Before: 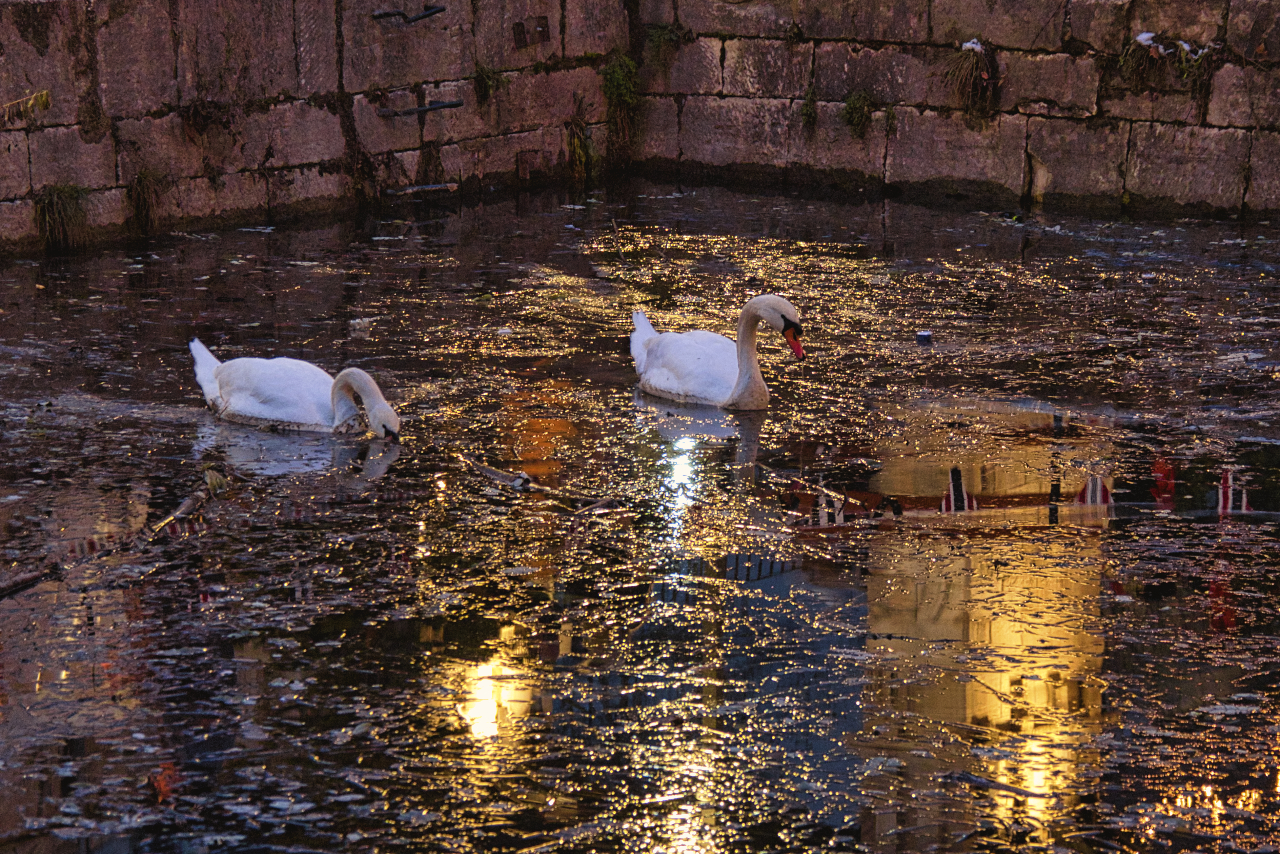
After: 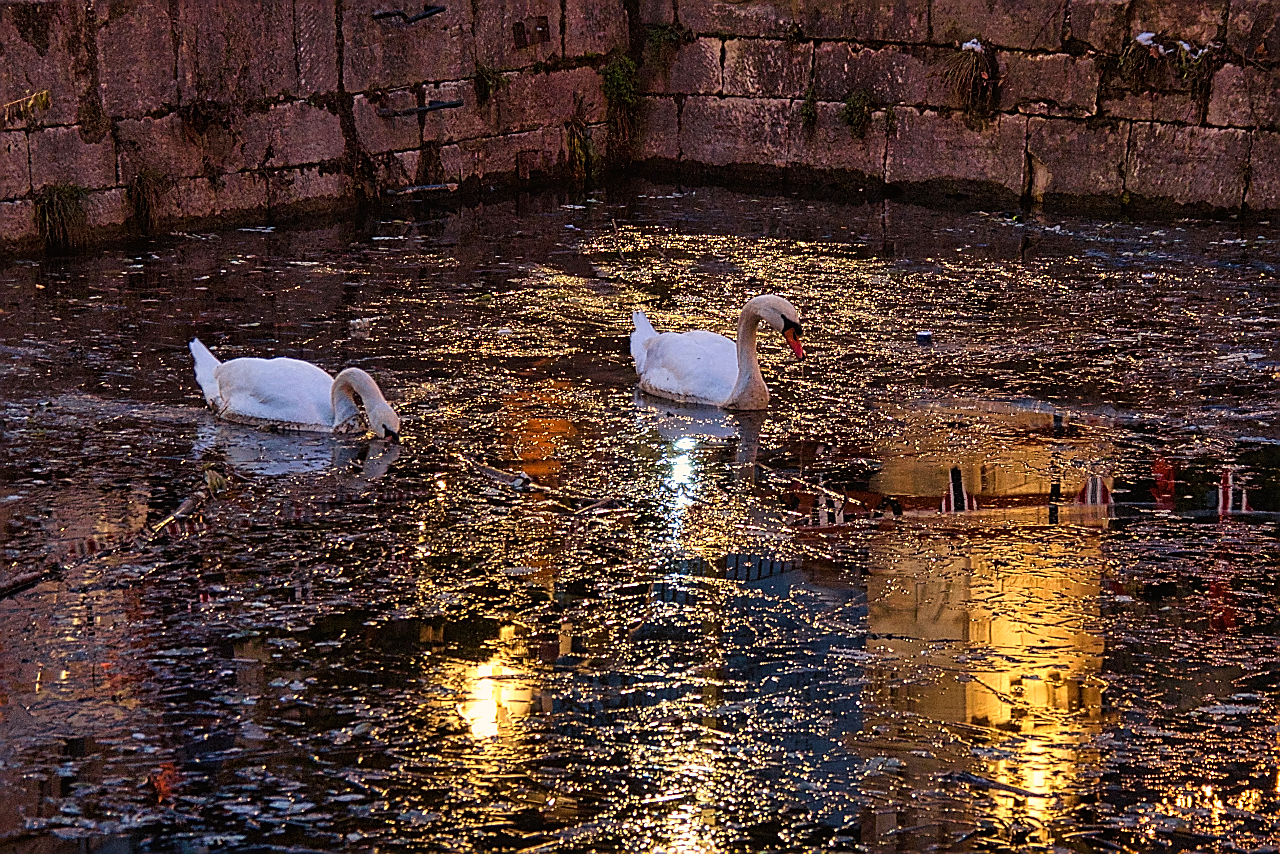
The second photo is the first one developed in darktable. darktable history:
sharpen: radius 1.4, amount 1.25, threshold 0.7
tone curve: curves: ch0 [(0, 0) (0.161, 0.144) (0.501, 0.497) (1, 1)], color space Lab, linked channels, preserve colors none
